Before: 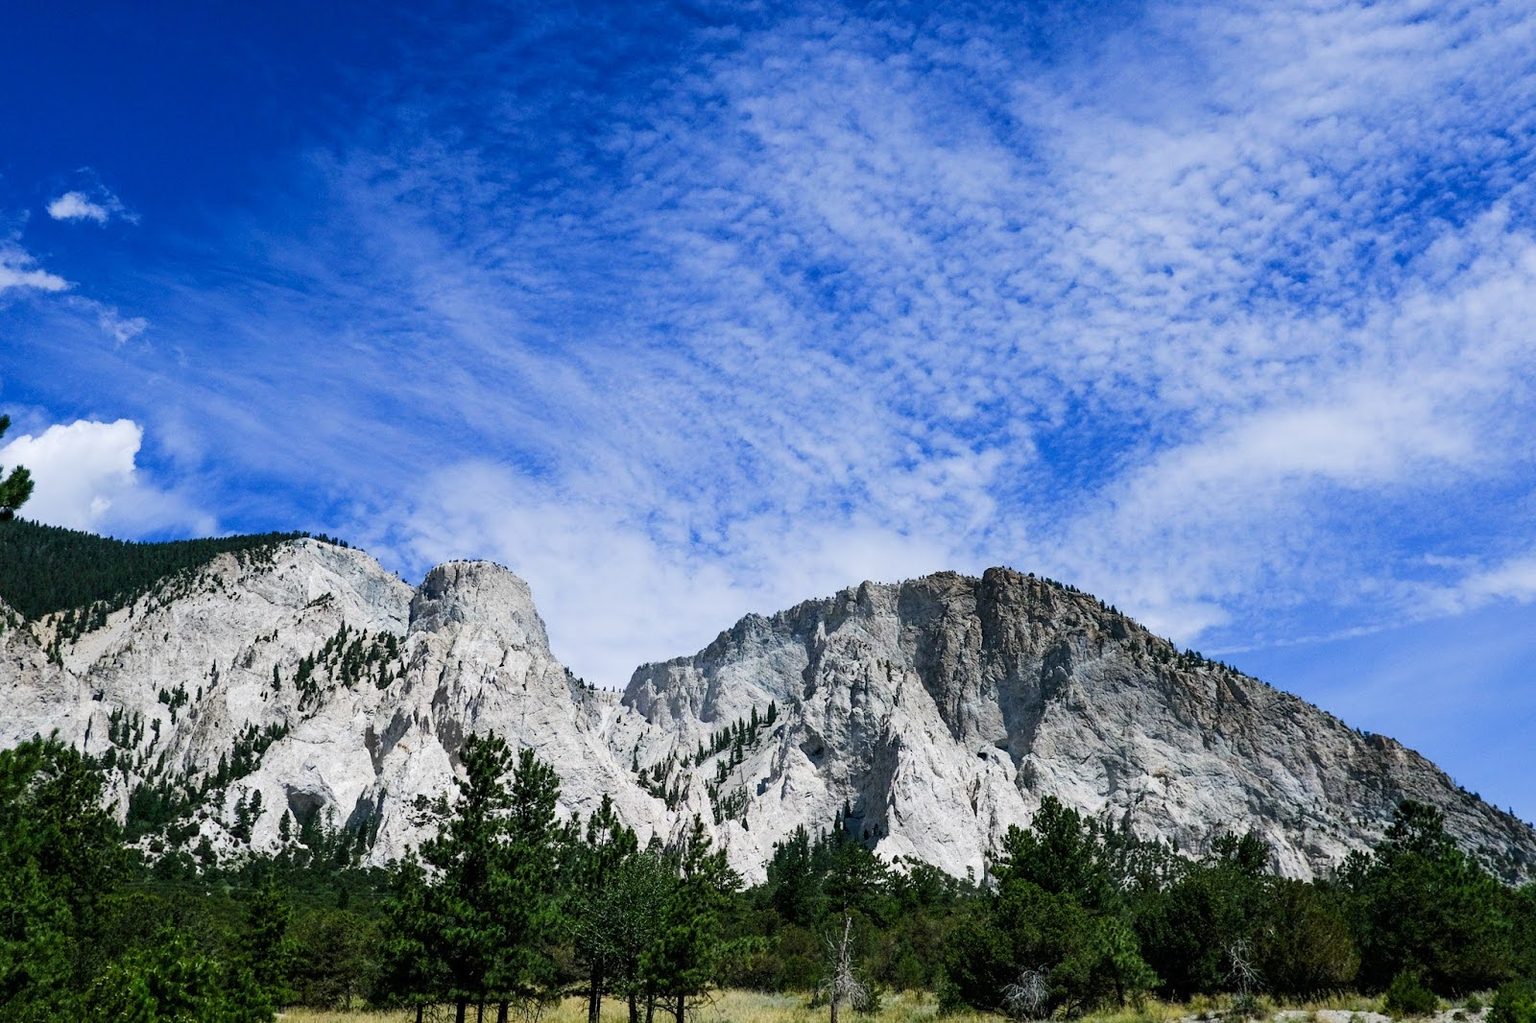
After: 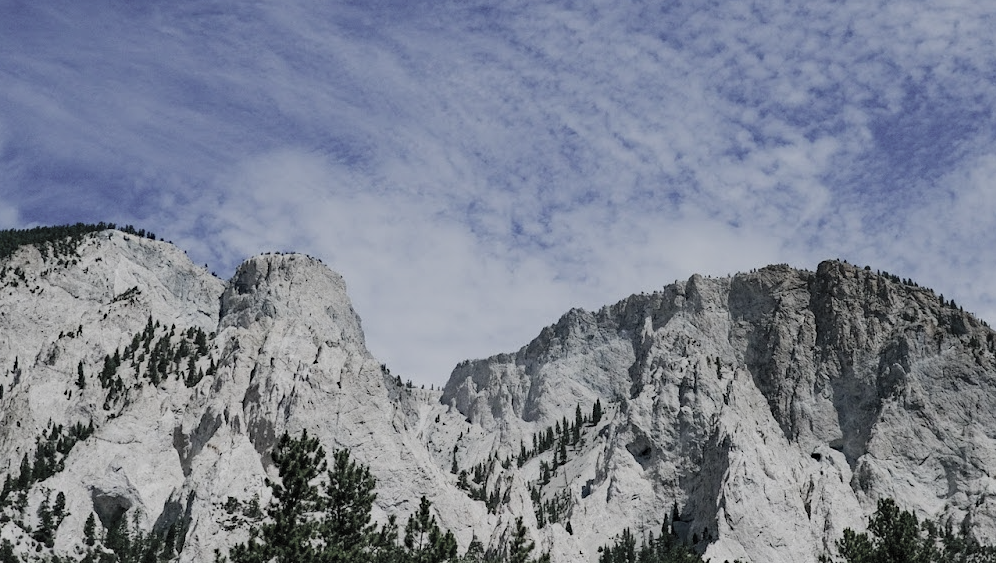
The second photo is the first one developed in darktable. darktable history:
crop: left 12.954%, top 31.071%, right 24.734%, bottom 16.083%
exposure: exposure -0.924 EV, compensate highlight preservation false
contrast brightness saturation: brightness 0.181, saturation -0.497
haze removal: compatibility mode true, adaptive false
